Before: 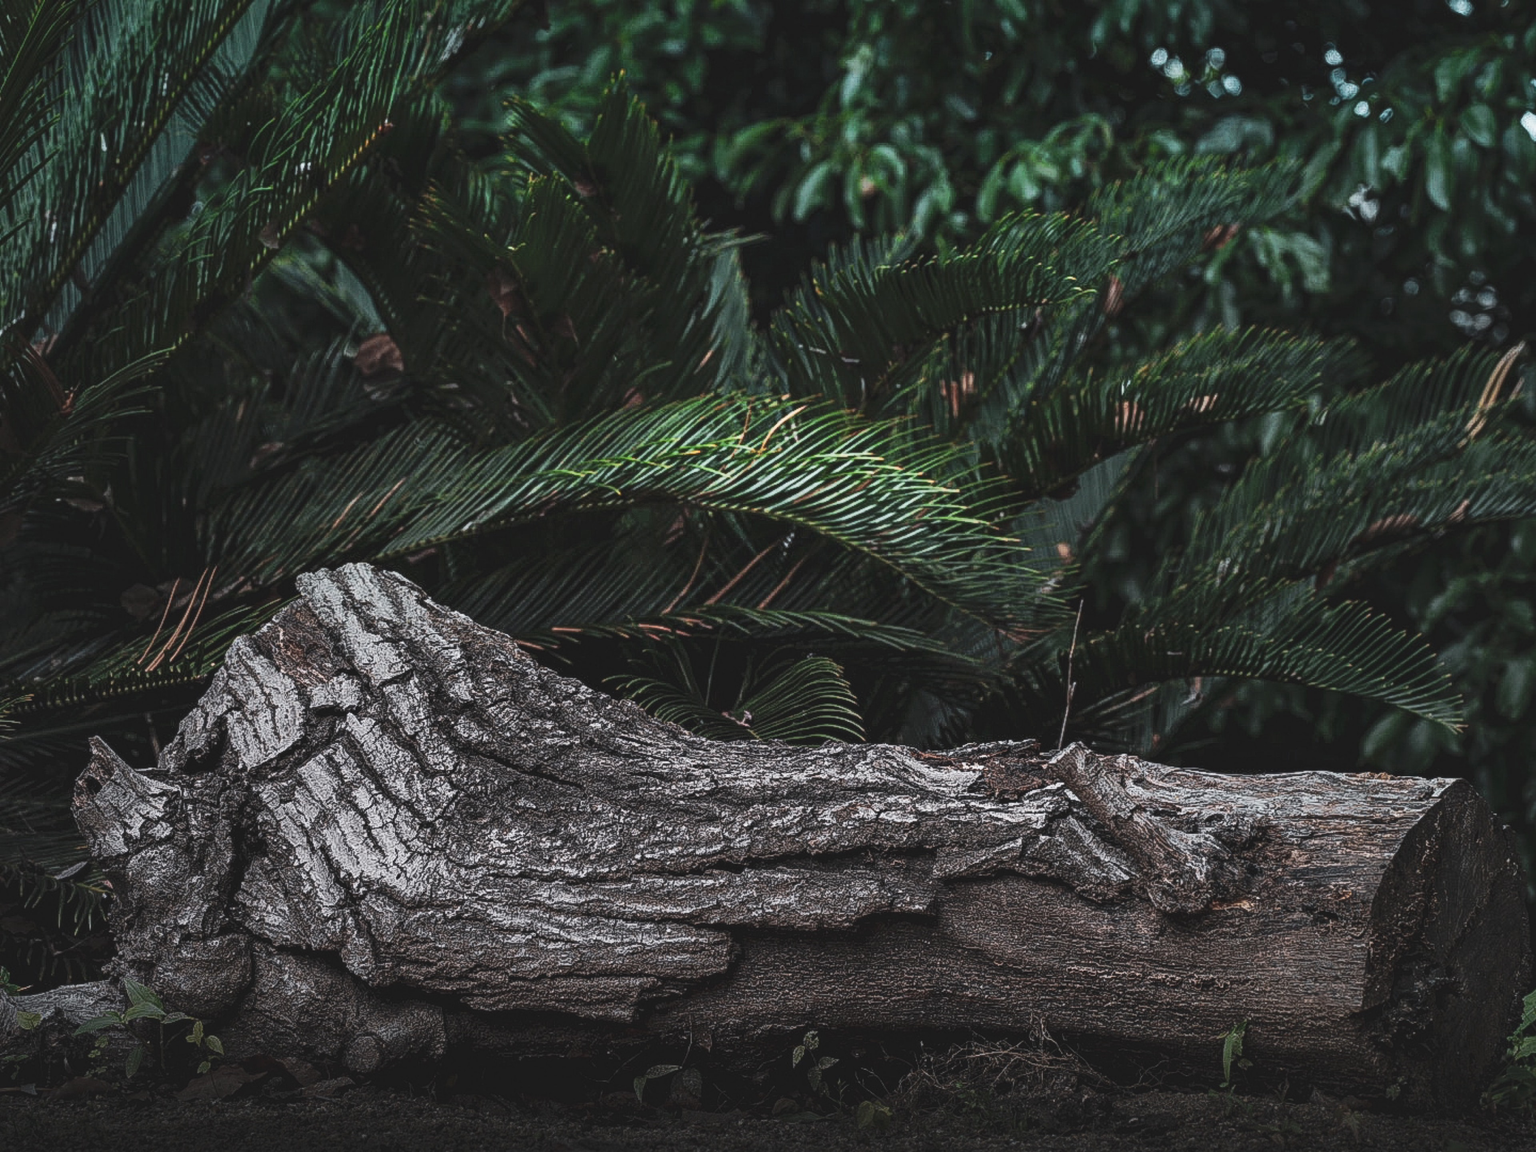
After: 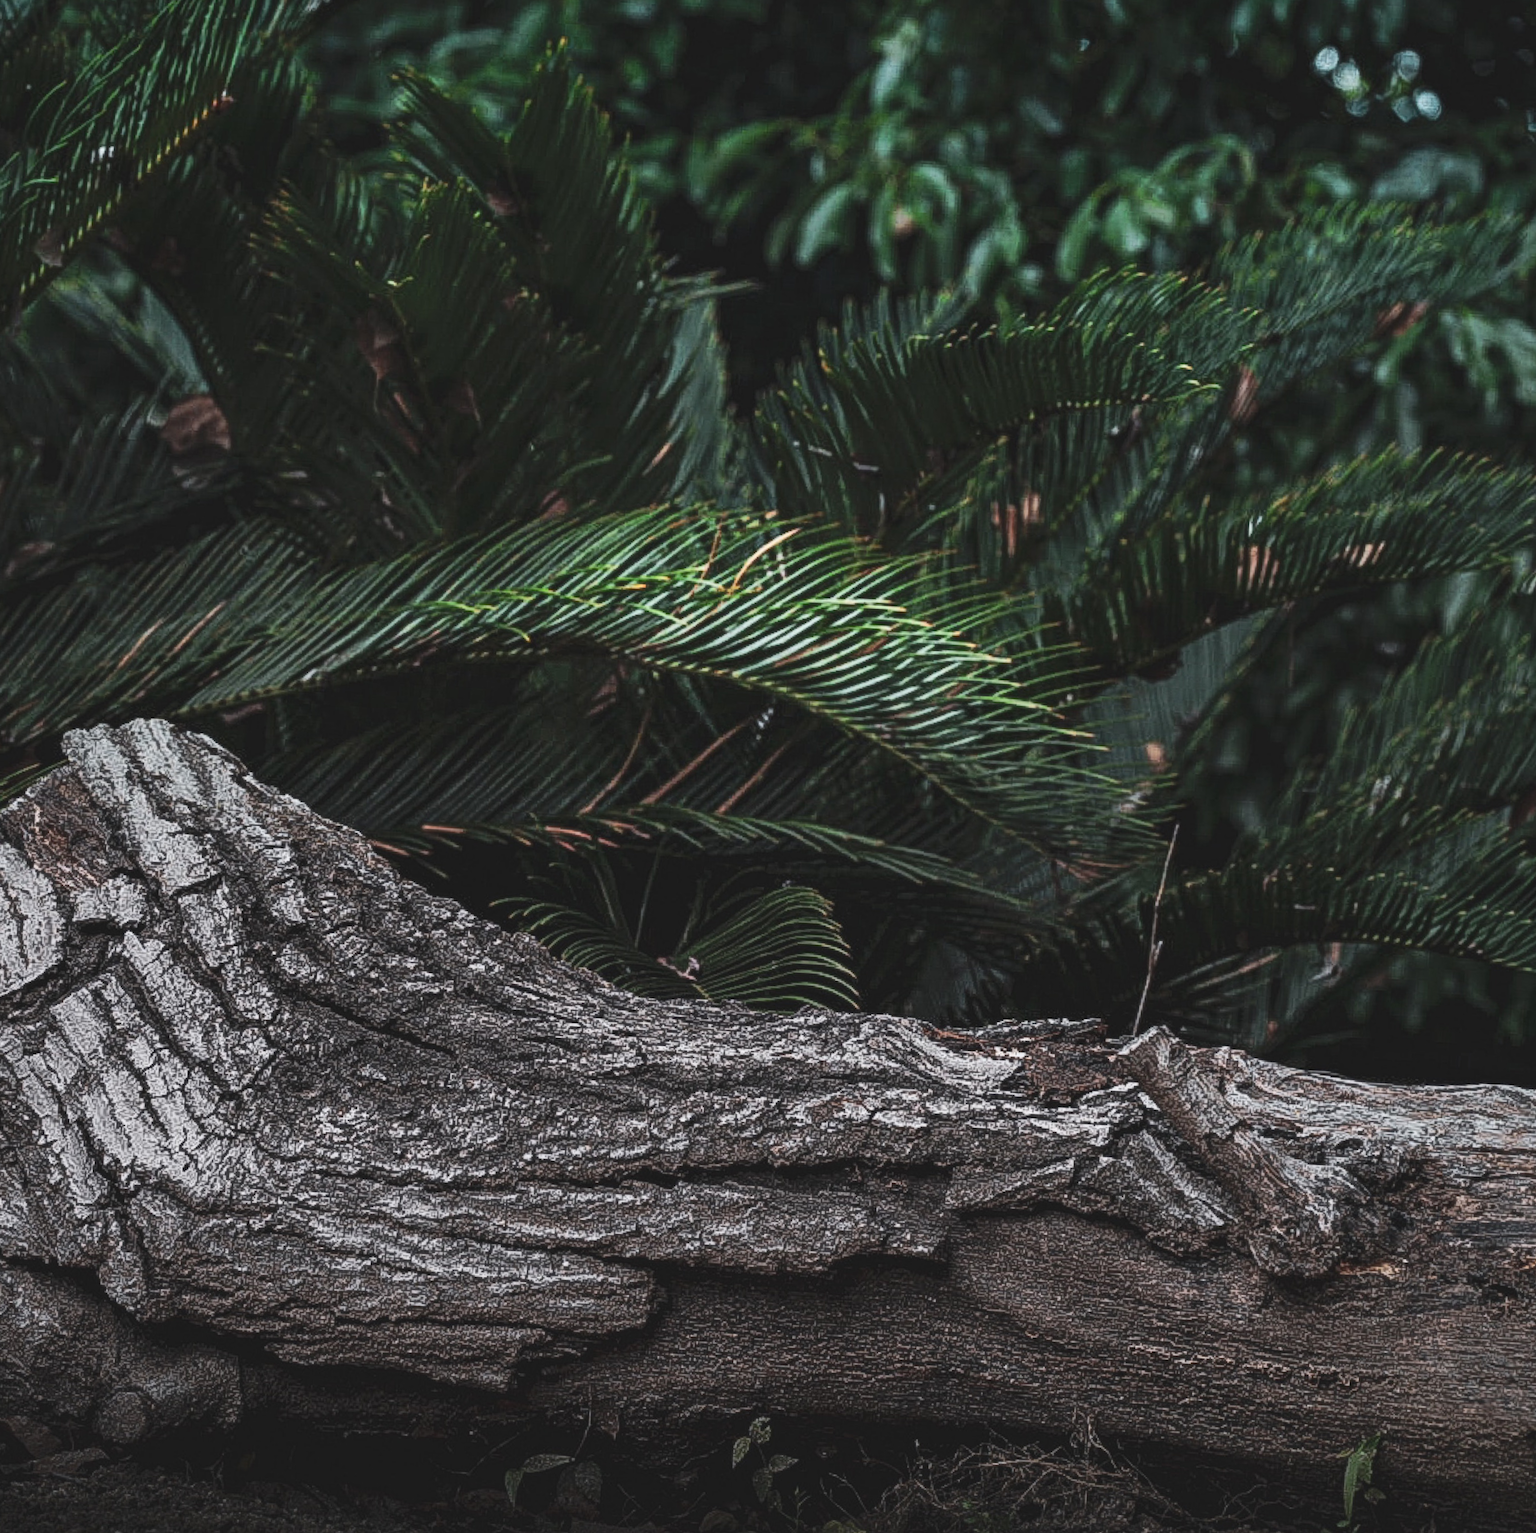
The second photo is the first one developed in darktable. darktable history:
crop and rotate: angle -2.96°, left 14.203%, top 0.016%, right 10.733%, bottom 0.045%
